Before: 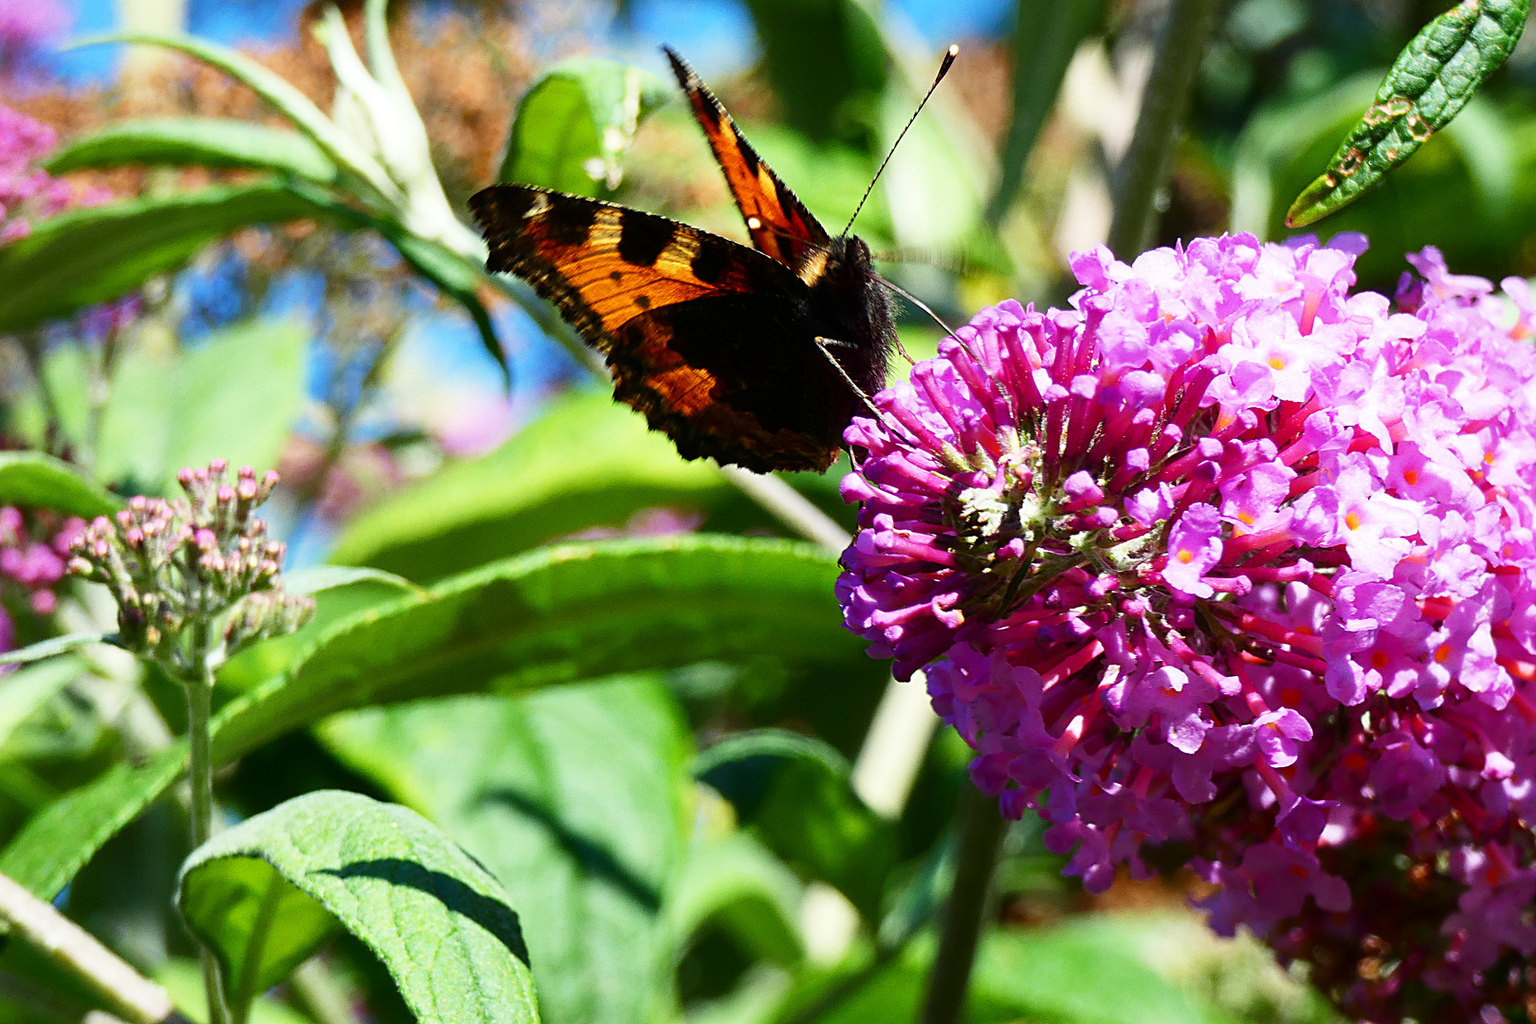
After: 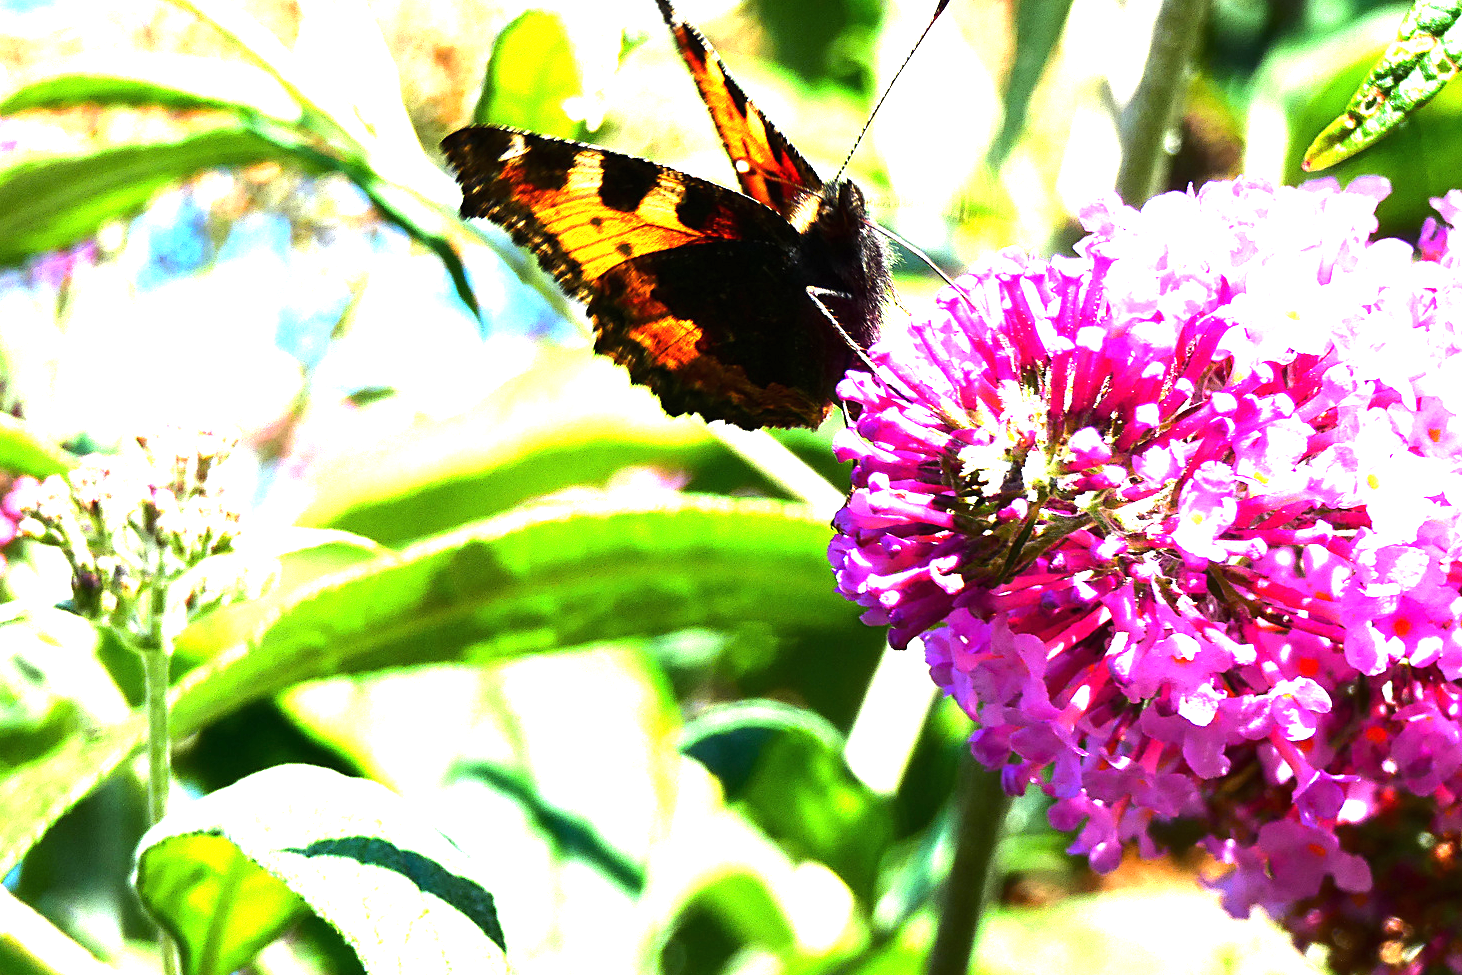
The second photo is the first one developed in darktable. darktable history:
exposure: black level correction 0, exposure 1.741 EV, compensate exposure bias true, compensate highlight preservation false
crop: left 3.305%, top 6.436%, right 6.389%, bottom 3.258%
tone equalizer: -8 EV -0.75 EV, -7 EV -0.7 EV, -6 EV -0.6 EV, -5 EV -0.4 EV, -3 EV 0.4 EV, -2 EV 0.6 EV, -1 EV 0.7 EV, +0 EV 0.75 EV, edges refinement/feathering 500, mask exposure compensation -1.57 EV, preserve details no
